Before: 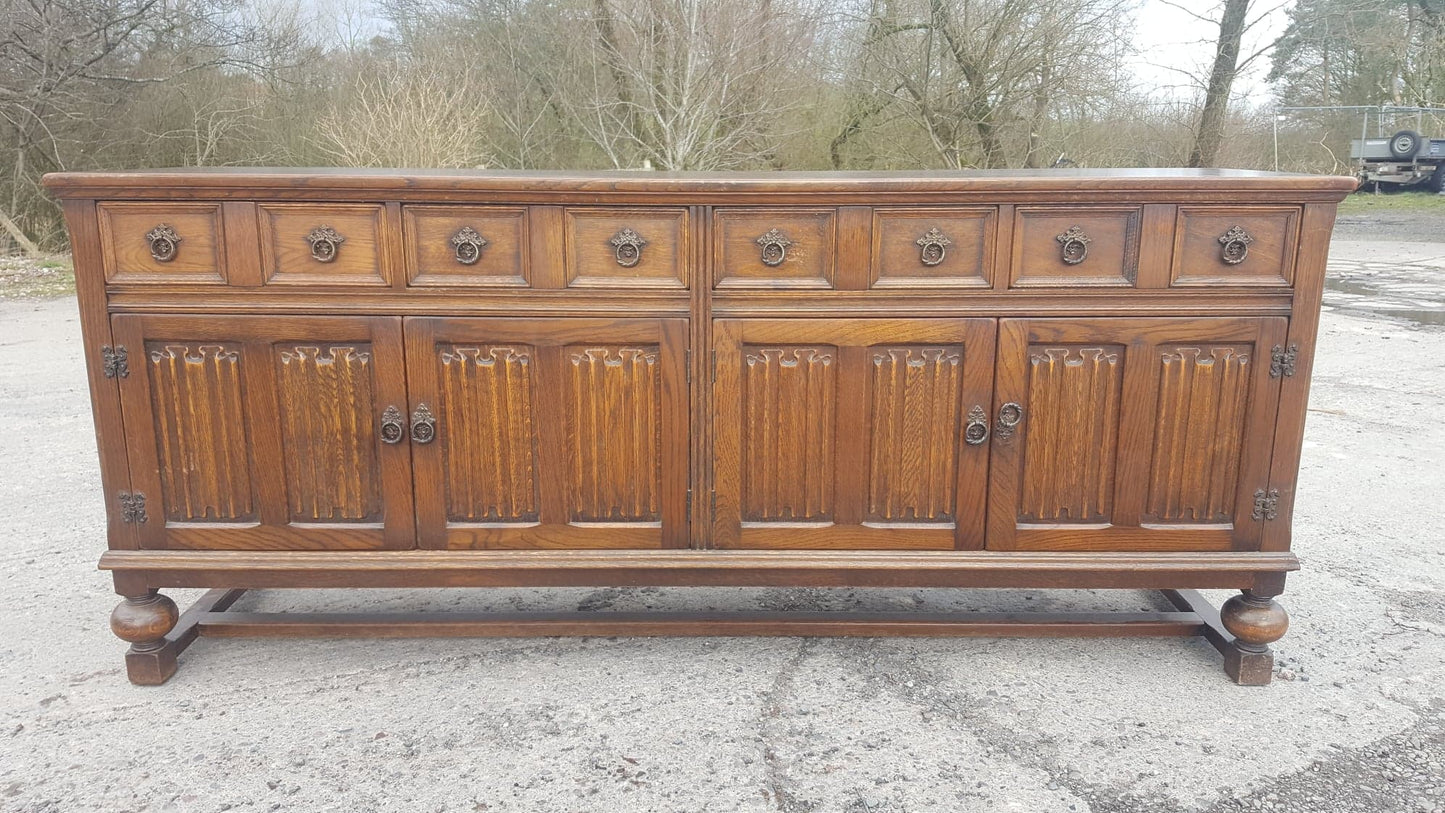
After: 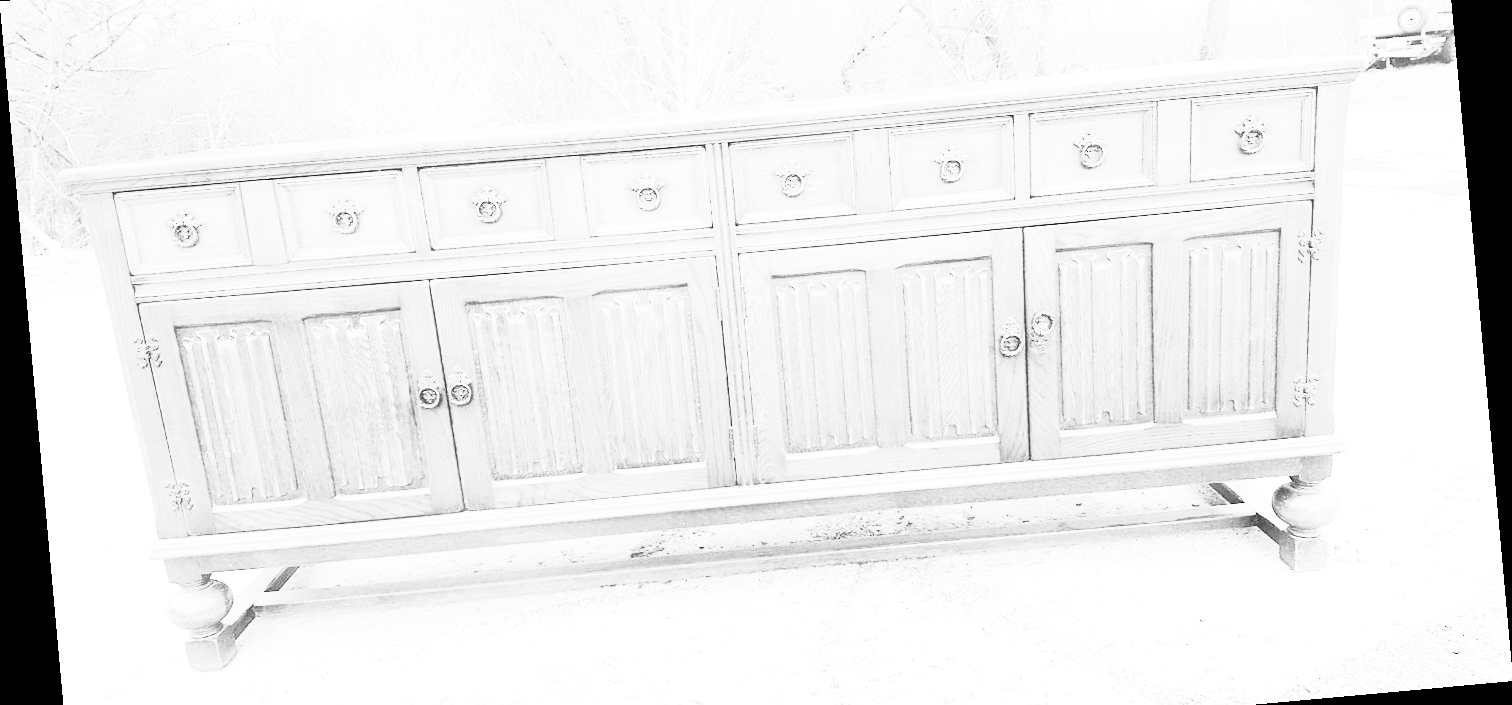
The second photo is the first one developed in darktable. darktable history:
crop: top 13.819%, bottom 11.169%
monochrome: on, module defaults
contrast brightness saturation: contrast 0.39, brightness 0.1
tone curve: curves: ch0 [(0, 0) (0.003, 0.003) (0.011, 0.012) (0.025, 0.027) (0.044, 0.048) (0.069, 0.074) (0.1, 0.117) (0.136, 0.177) (0.177, 0.246) (0.224, 0.324) (0.277, 0.422) (0.335, 0.531) (0.399, 0.633) (0.468, 0.733) (0.543, 0.824) (0.623, 0.895) (0.709, 0.938) (0.801, 0.961) (0.898, 0.98) (1, 1)], preserve colors none
rotate and perspective: rotation -5.2°, automatic cropping off
exposure: black level correction 0, exposure 1.1 EV, compensate highlight preservation false
color correction: highlights a* 1.12, highlights b* 24.26, shadows a* 15.58, shadows b* 24.26
